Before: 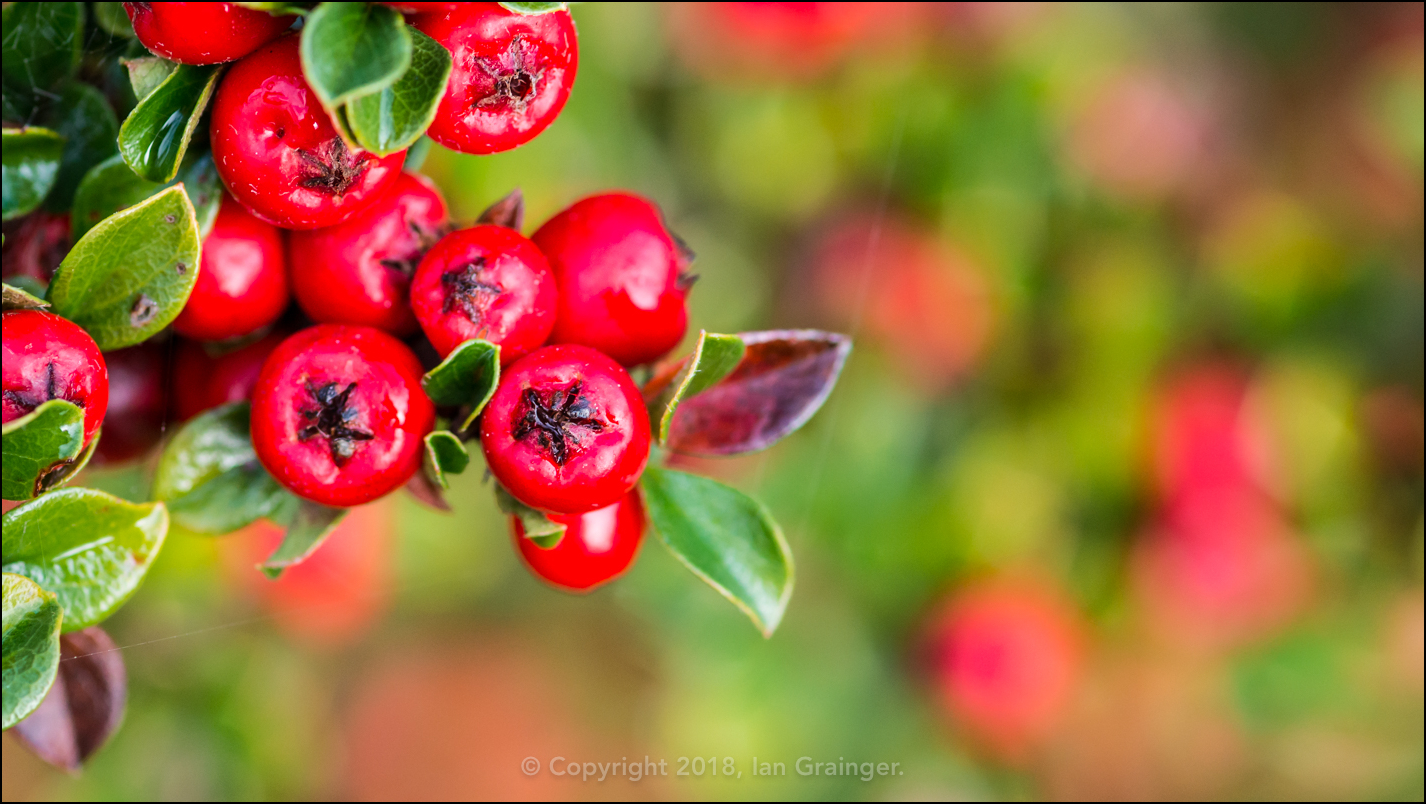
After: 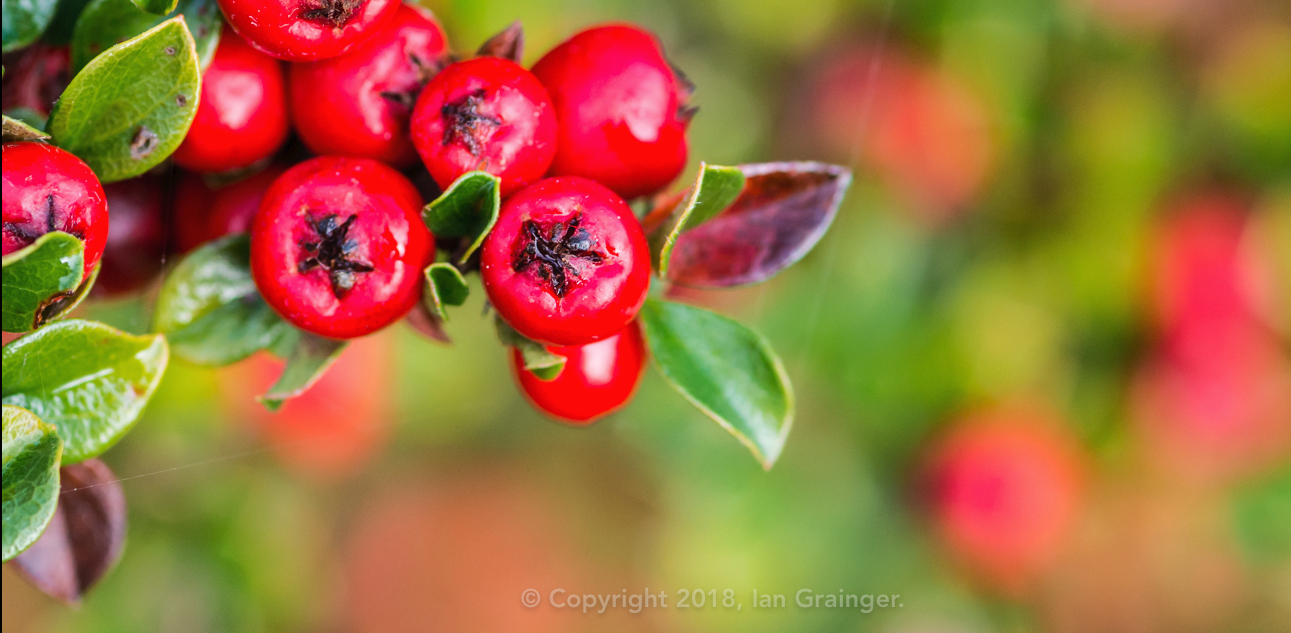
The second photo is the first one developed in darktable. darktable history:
crop: top 20.916%, right 9.437%, bottom 0.316%
tone curve: curves: ch0 [(0, 0) (0.003, 0.022) (0.011, 0.027) (0.025, 0.038) (0.044, 0.056) (0.069, 0.081) (0.1, 0.11) (0.136, 0.145) (0.177, 0.185) (0.224, 0.229) (0.277, 0.278) (0.335, 0.335) (0.399, 0.399) (0.468, 0.468) (0.543, 0.543) (0.623, 0.623) (0.709, 0.705) (0.801, 0.793) (0.898, 0.887) (1, 1)], preserve colors none
